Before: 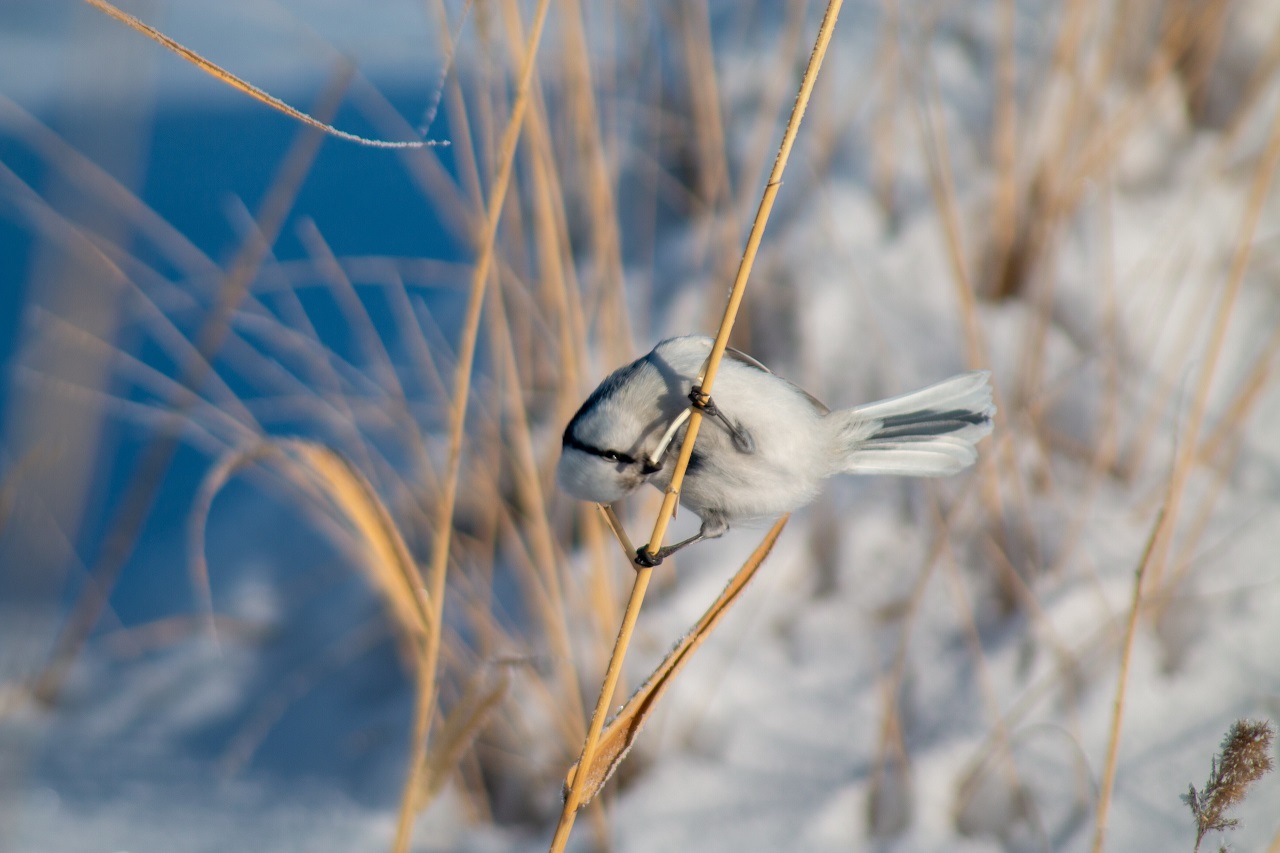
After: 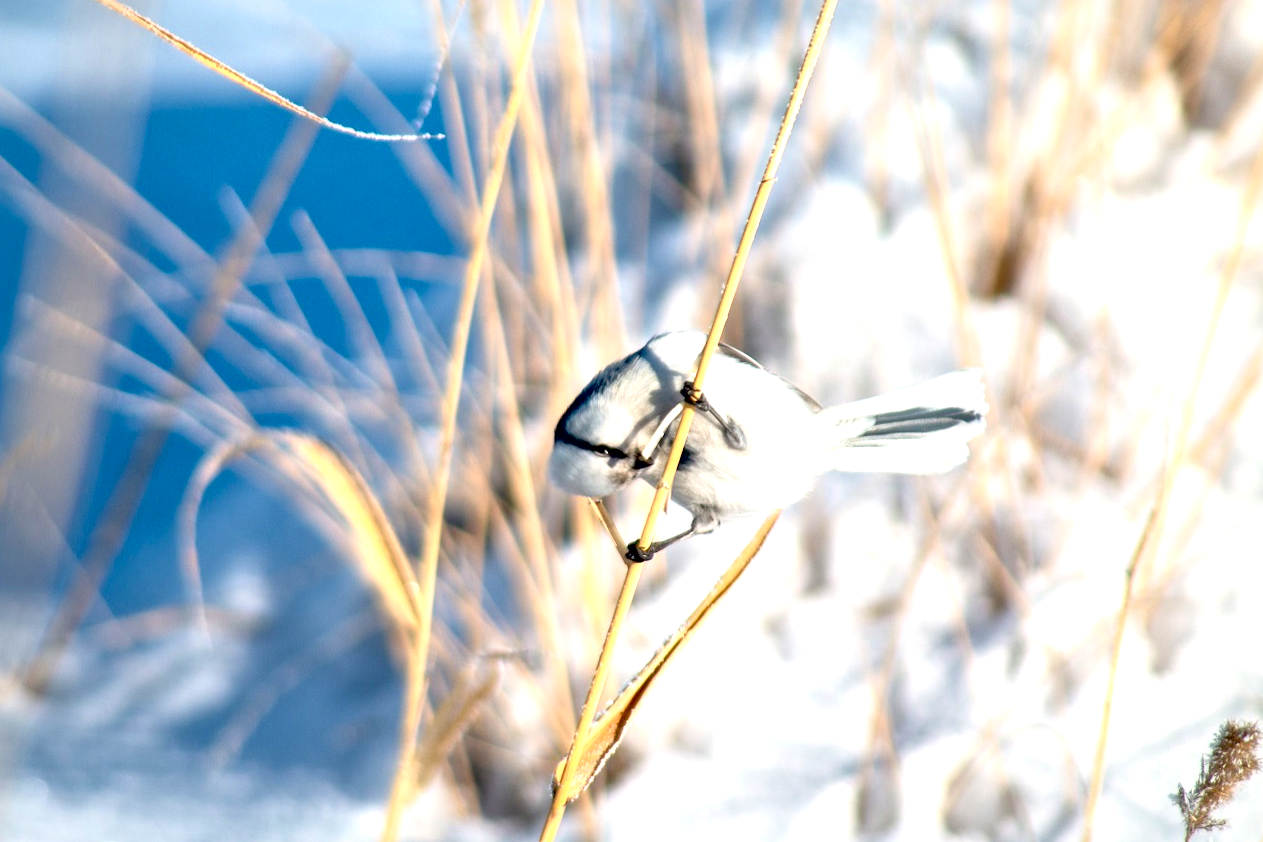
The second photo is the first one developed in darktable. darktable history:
crop and rotate: angle -0.5°
local contrast: mode bilateral grid, contrast 30, coarseness 25, midtone range 0.2
exposure: black level correction 0.011, exposure 1.088 EV, compensate exposure bias true, compensate highlight preservation false
shadows and highlights: shadows -12.5, white point adjustment 4, highlights 28.33
